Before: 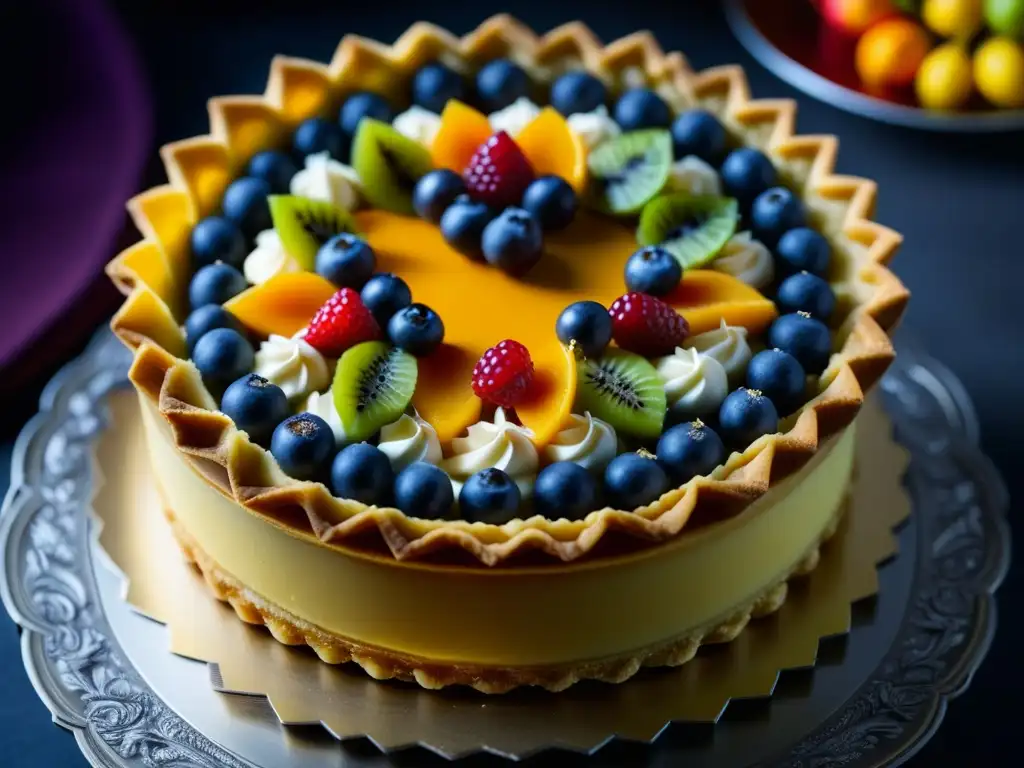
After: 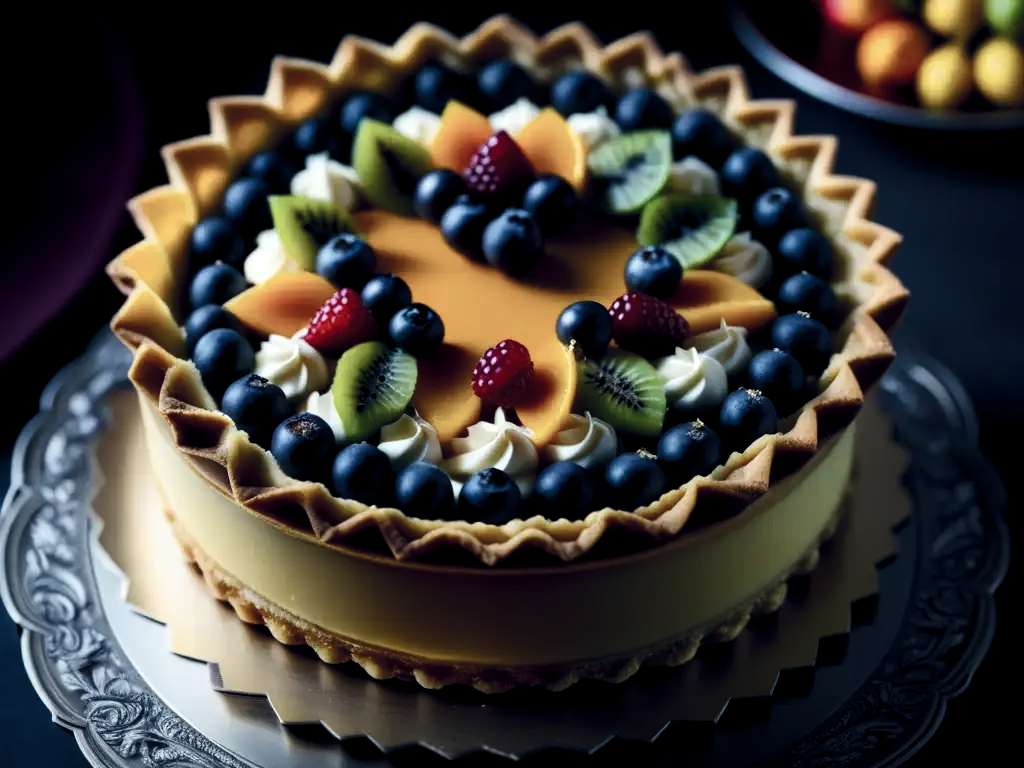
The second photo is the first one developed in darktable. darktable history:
levels: mode automatic, gray 59.39%, levels [0.101, 0.578, 0.953]
contrast brightness saturation: contrast 0.153, brightness 0.045
color balance rgb: highlights gain › luminance 5.817%, highlights gain › chroma 1.224%, highlights gain › hue 88.55°, global offset › luminance -0.288%, global offset › chroma 0.303%, global offset › hue 259.93°, perceptual saturation grading › global saturation 20%, perceptual saturation grading › highlights -49.043%, perceptual saturation grading › shadows 26.12%
